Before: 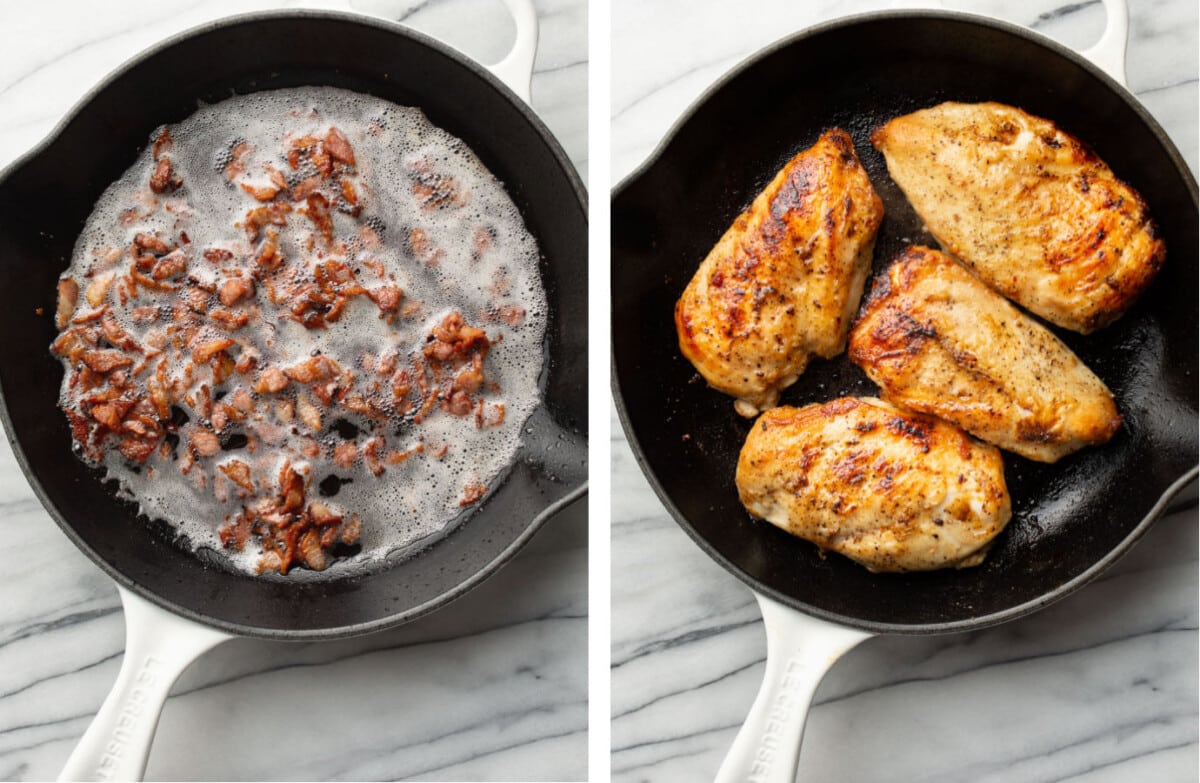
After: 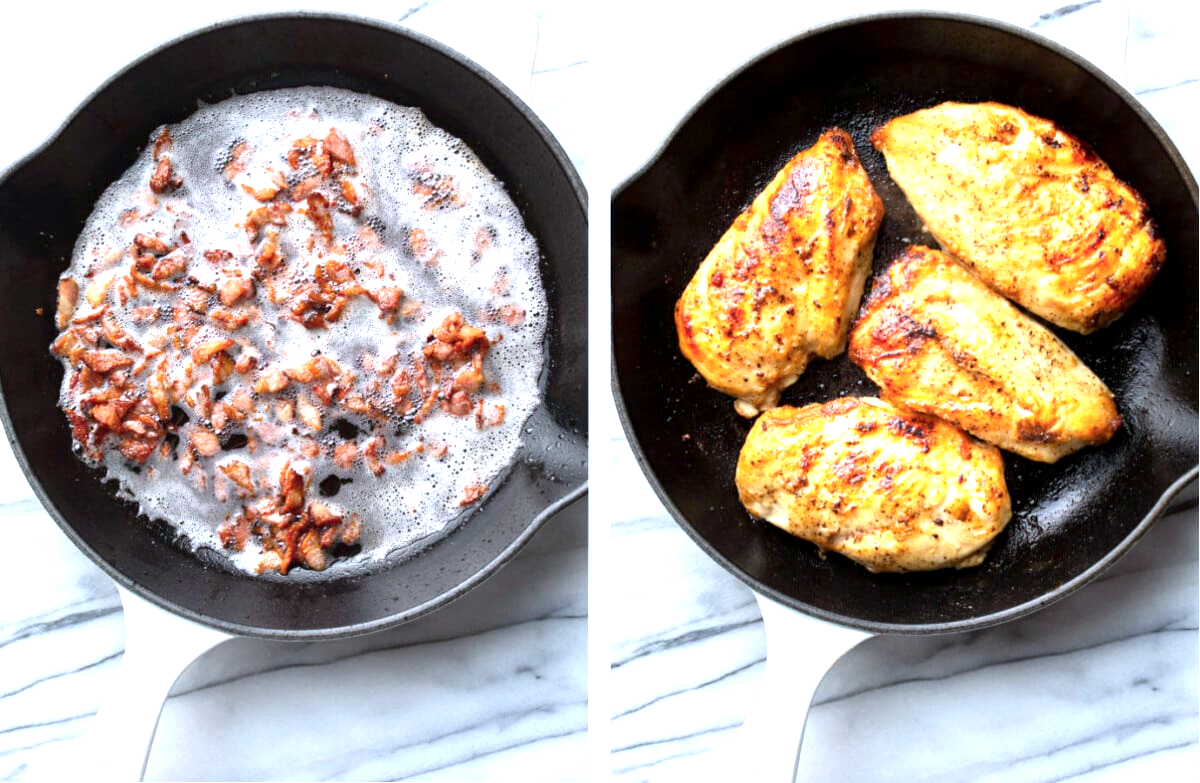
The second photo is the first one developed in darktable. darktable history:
exposure: black level correction 0.001, exposure 1.116 EV, compensate highlight preservation false
color calibration: output R [0.994, 0.059, -0.119, 0], output G [-0.036, 1.09, -0.119, 0], output B [0.078, -0.108, 0.961, 0], illuminant custom, x 0.371, y 0.382, temperature 4281.14 K
